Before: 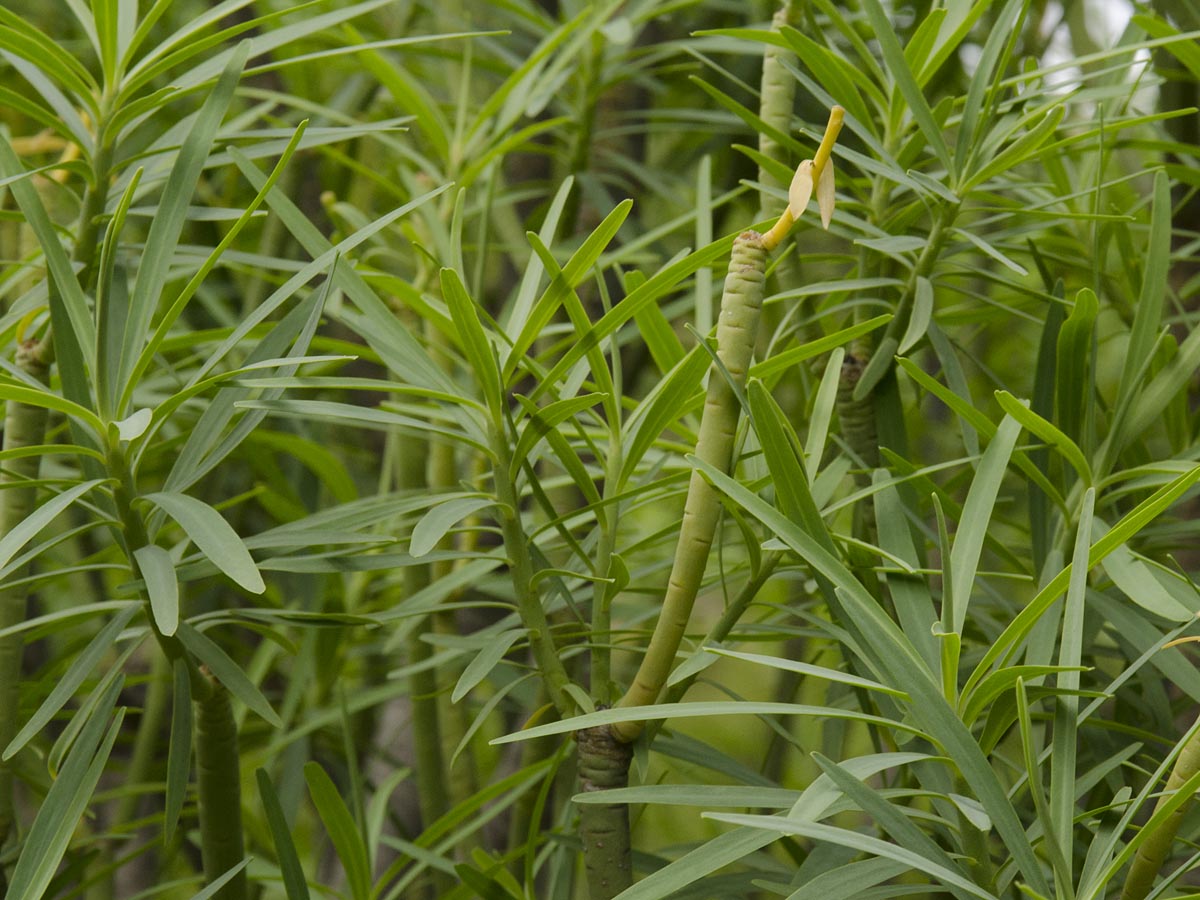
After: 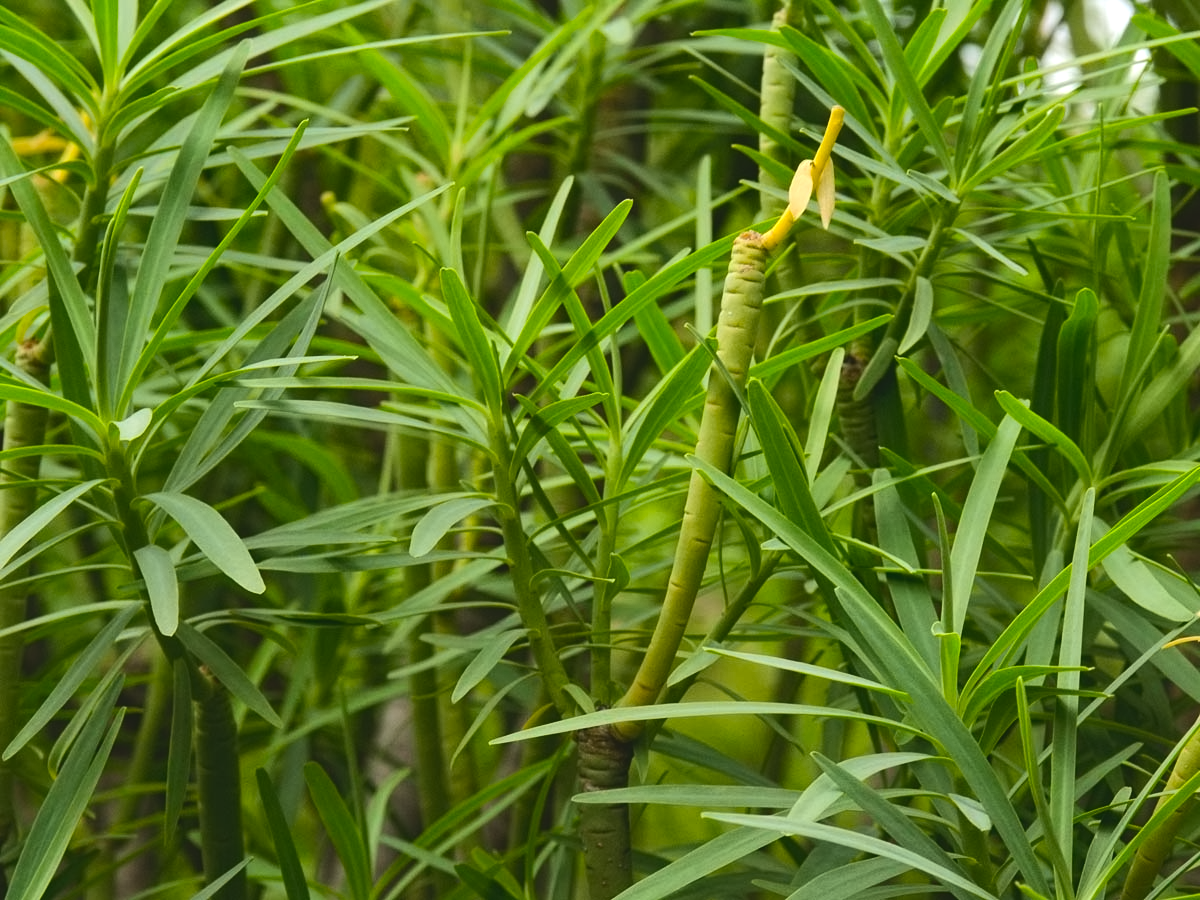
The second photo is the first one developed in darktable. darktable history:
contrast brightness saturation: contrast -0.19, saturation 0.19
tone equalizer: -8 EV -1.08 EV, -7 EV -1.01 EV, -6 EV -0.867 EV, -5 EV -0.578 EV, -3 EV 0.578 EV, -2 EV 0.867 EV, -1 EV 1.01 EV, +0 EV 1.08 EV, edges refinement/feathering 500, mask exposure compensation -1.57 EV, preserve details no
contrast equalizer: y [[0.5 ×6], [0.5 ×6], [0.5 ×6], [0 ×6], [0, 0.039, 0.251, 0.29, 0.293, 0.292]]
